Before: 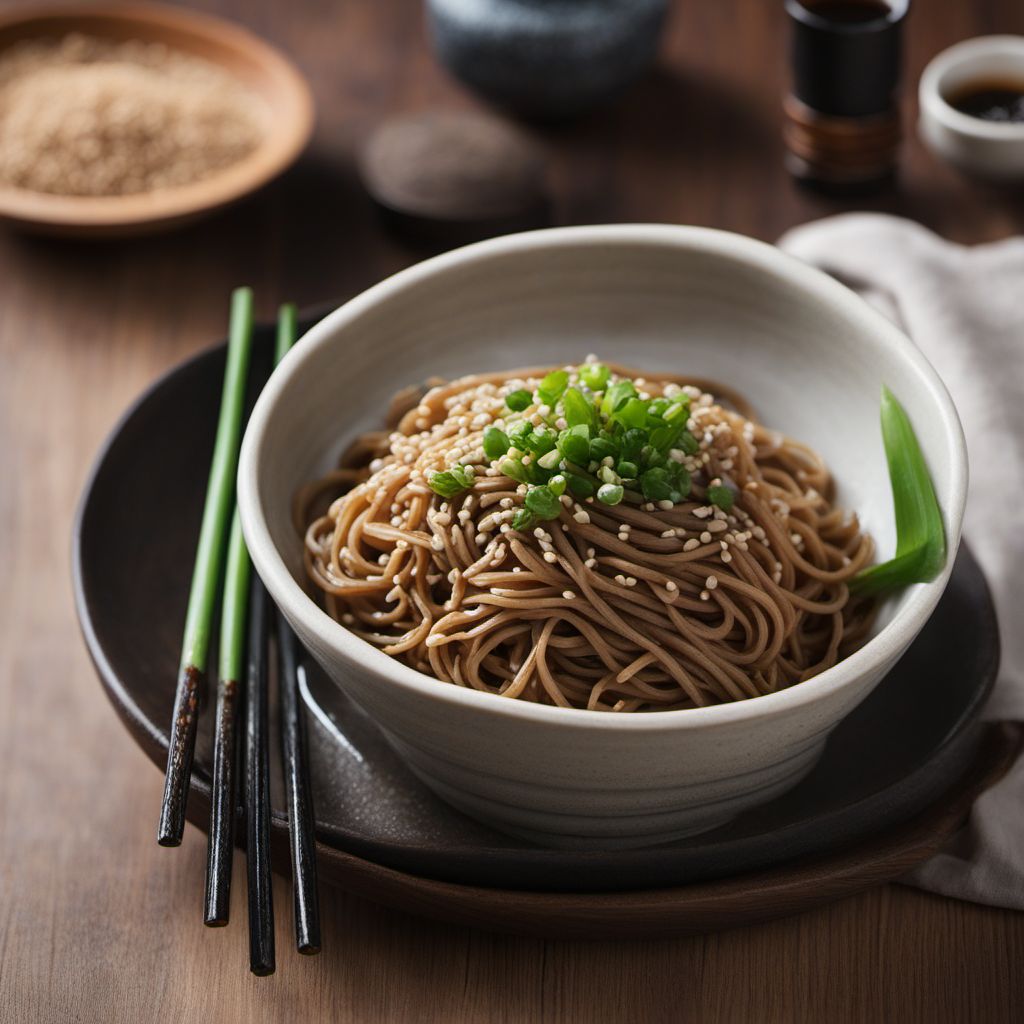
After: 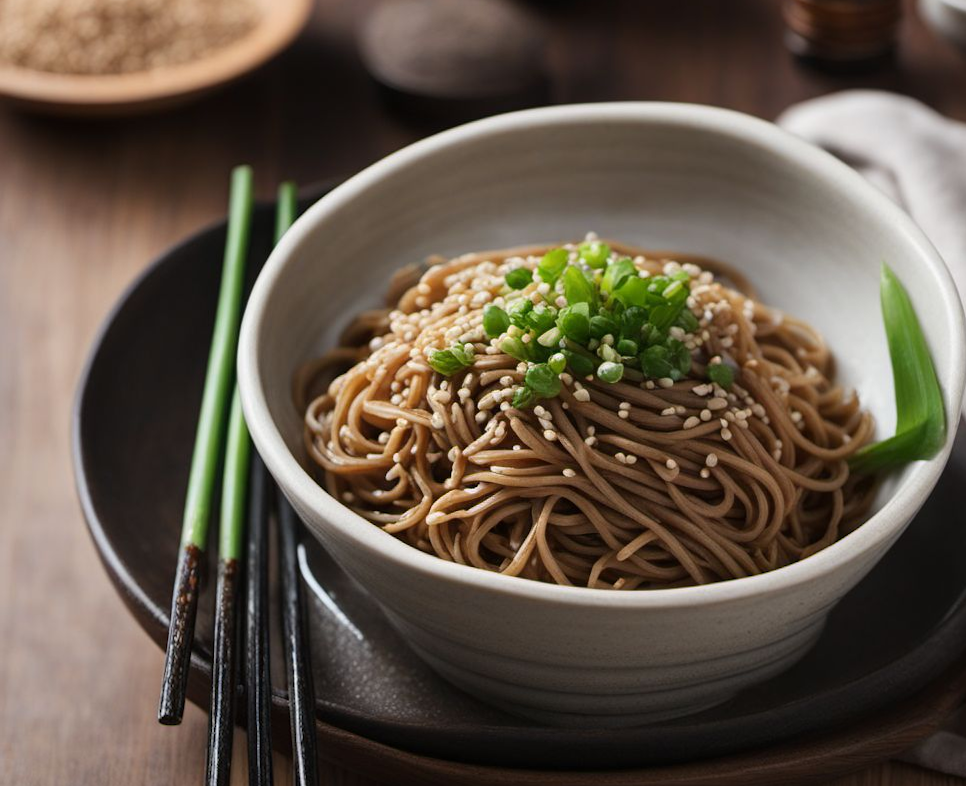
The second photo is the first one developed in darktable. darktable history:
crop and rotate: angle 0.08°, top 11.947%, right 5.492%, bottom 11.18%
